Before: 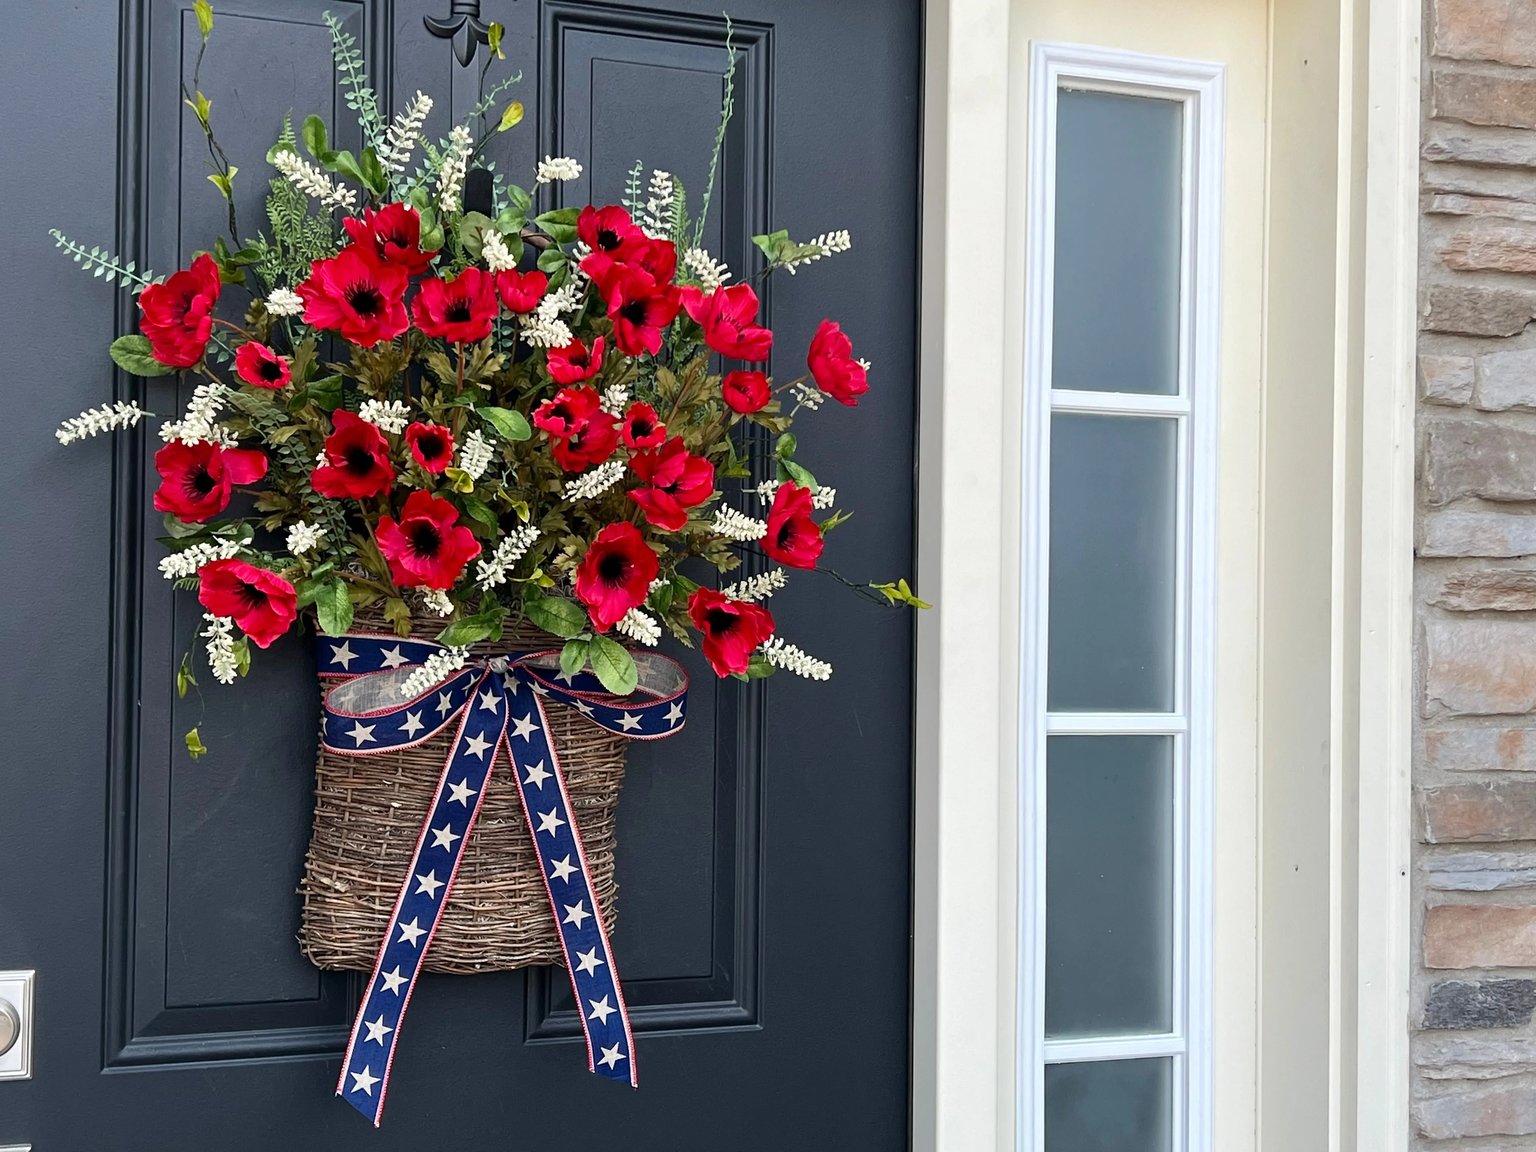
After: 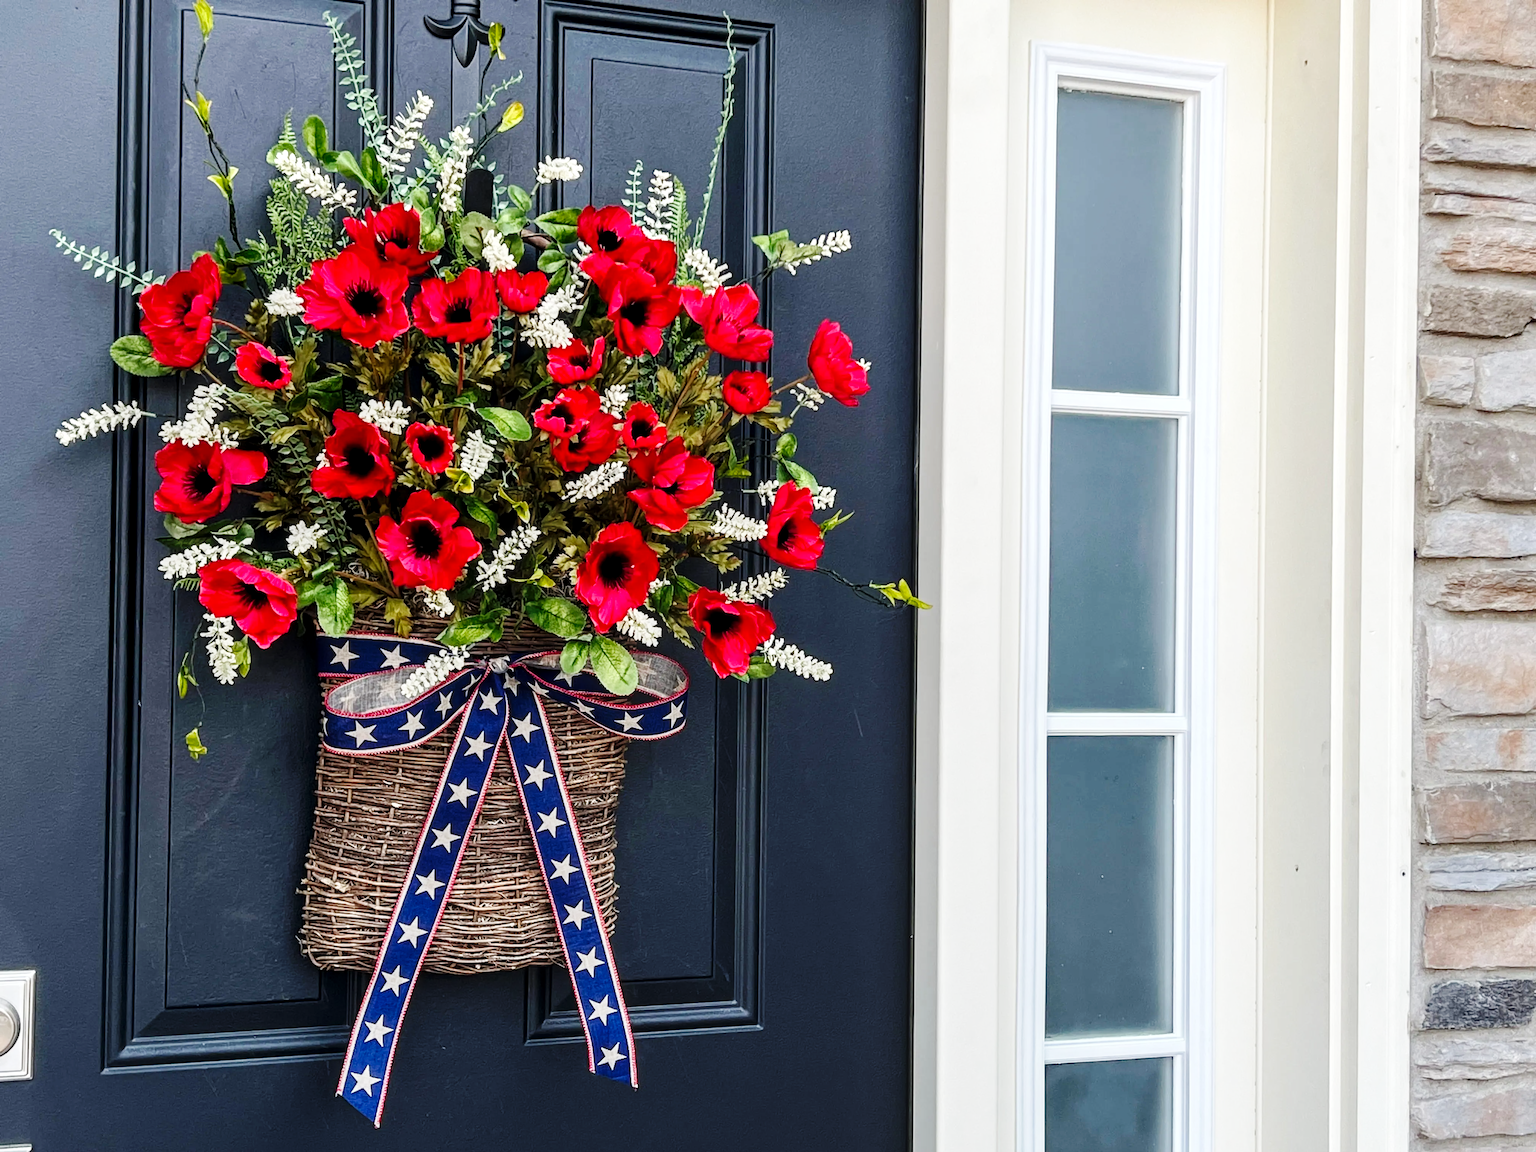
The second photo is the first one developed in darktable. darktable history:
local contrast: detail 130%
base curve: curves: ch0 [(0, 0) (0.036, 0.025) (0.121, 0.166) (0.206, 0.329) (0.605, 0.79) (1, 1)], preserve colors none
